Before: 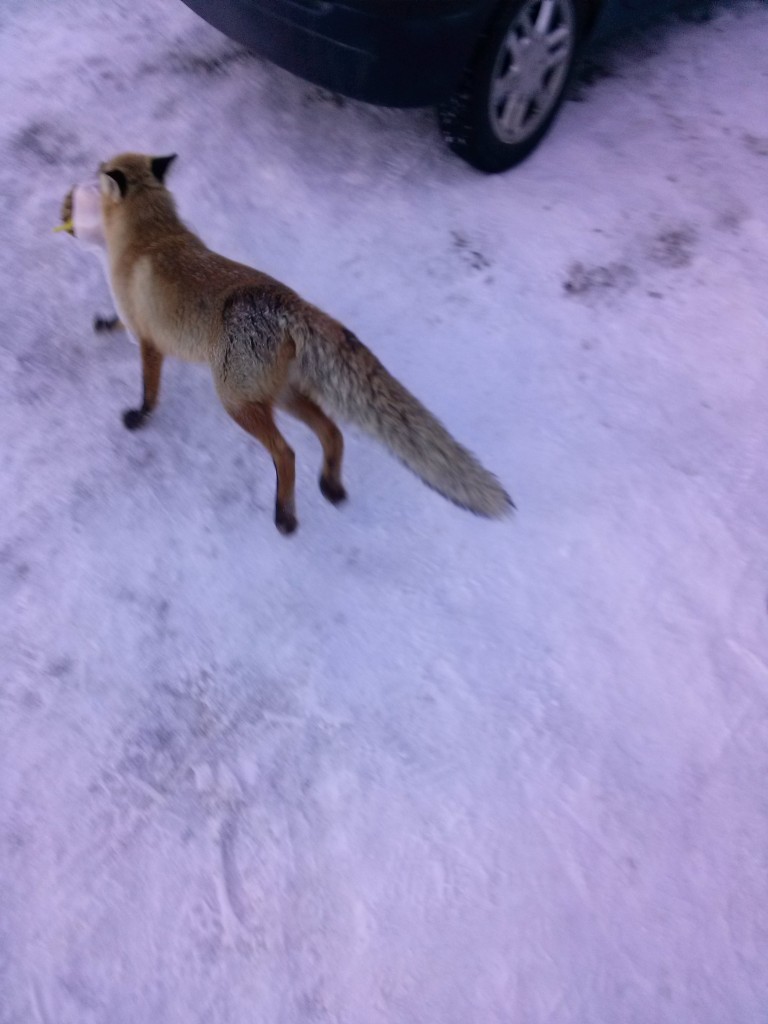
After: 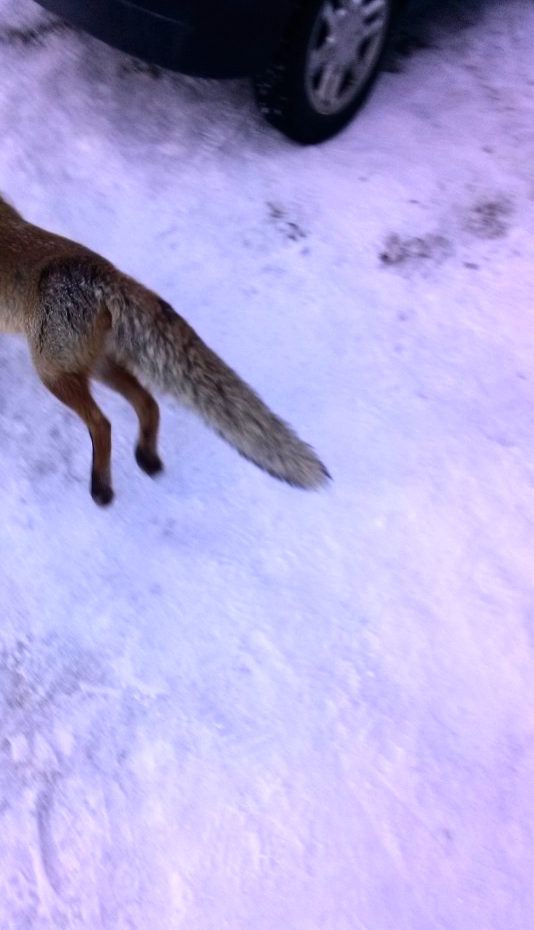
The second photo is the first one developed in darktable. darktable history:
color balance rgb: perceptual saturation grading › global saturation 10%, global vibrance 20%
tone equalizer: -8 EV -0.75 EV, -7 EV -0.7 EV, -6 EV -0.6 EV, -5 EV -0.4 EV, -3 EV 0.4 EV, -2 EV 0.6 EV, -1 EV 0.7 EV, +0 EV 0.75 EV, edges refinement/feathering 500, mask exposure compensation -1.57 EV, preserve details no
crop and rotate: left 24.034%, top 2.838%, right 6.406%, bottom 6.299%
